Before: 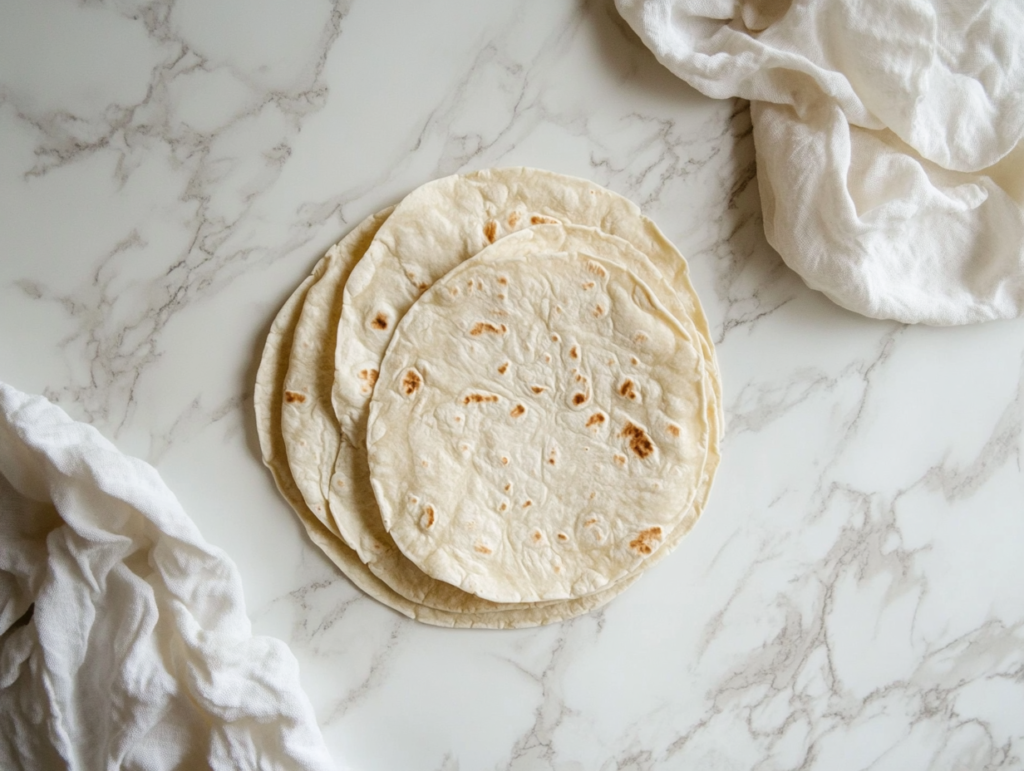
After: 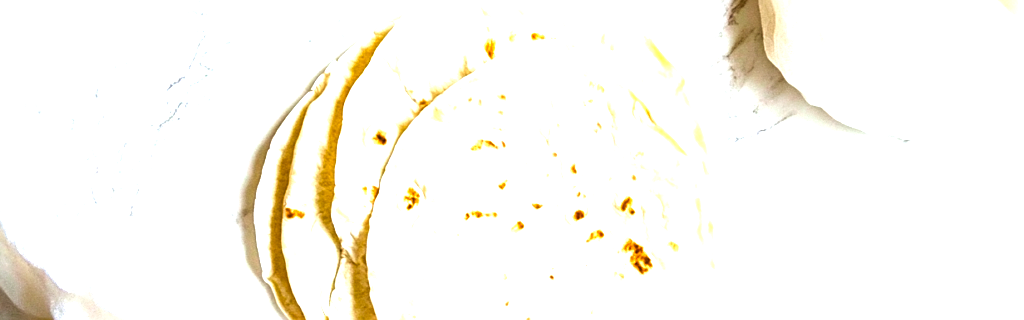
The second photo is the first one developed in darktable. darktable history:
color calibration: x 0.37, y 0.382, temperature 4302.58 K
contrast brightness saturation: saturation -0.061
sharpen: on, module defaults
crop and rotate: top 23.93%, bottom 34.438%
color balance rgb: global offset › luminance -0.402%, perceptual saturation grading › global saturation 31.027%, global vibrance 20%
local contrast: highlights 101%, shadows 98%, detail 120%, midtone range 0.2
tone curve: curves: ch0 [(0, 0) (0.405, 0.351) (1, 1)], preserve colors none
exposure: exposure 1.994 EV, compensate highlight preservation false
